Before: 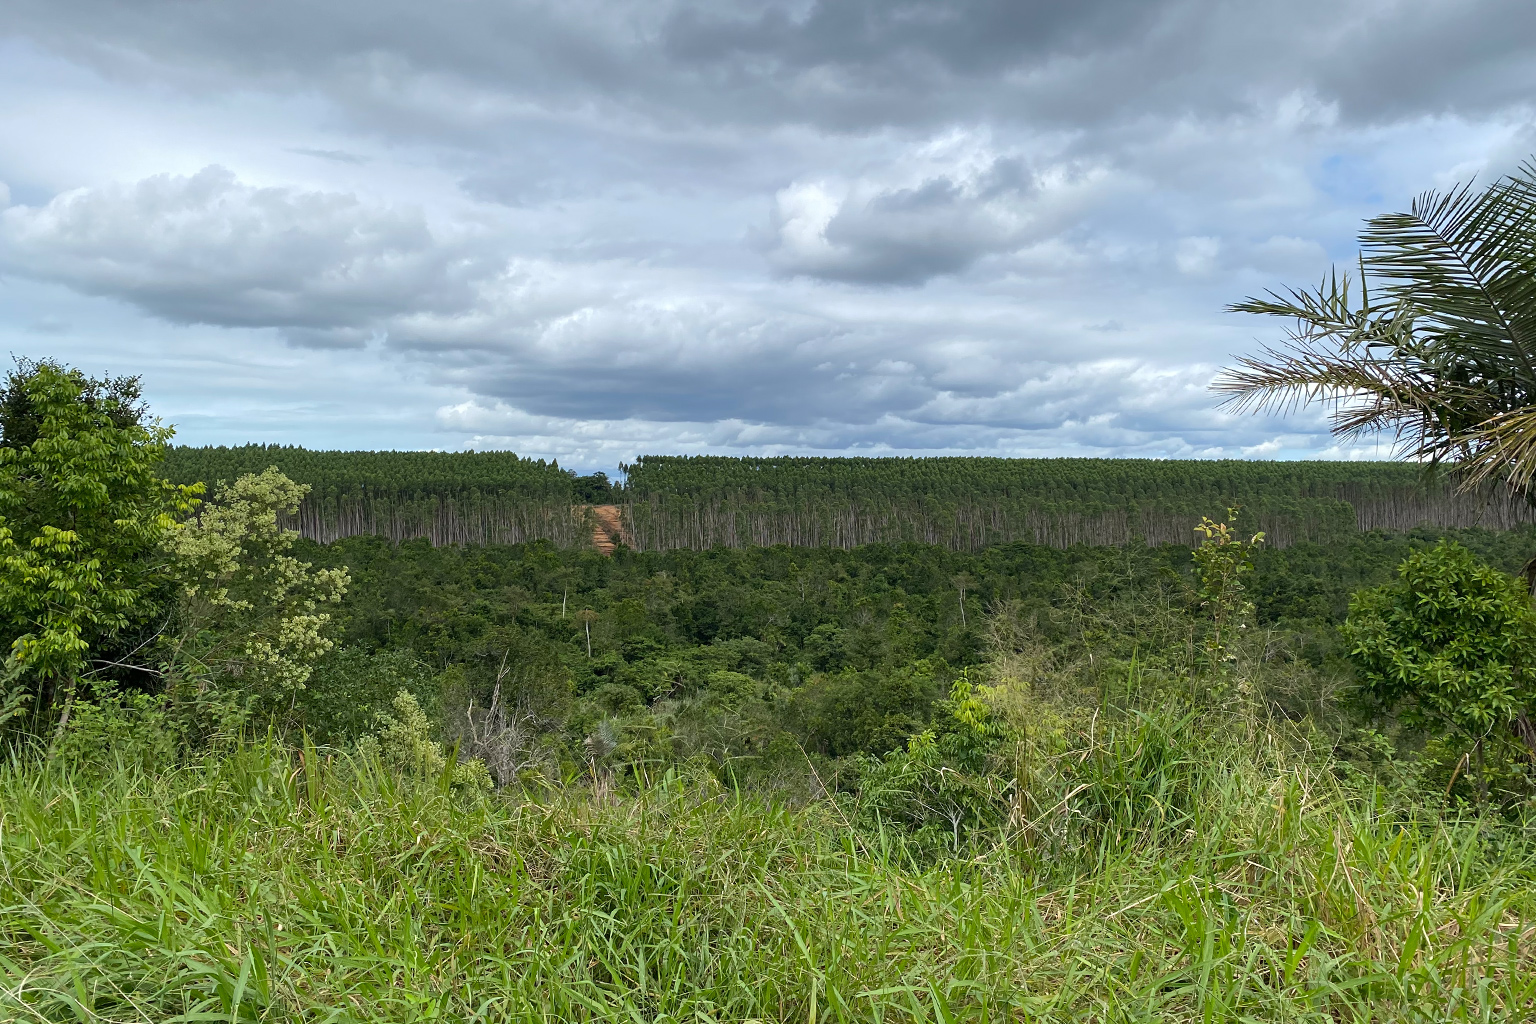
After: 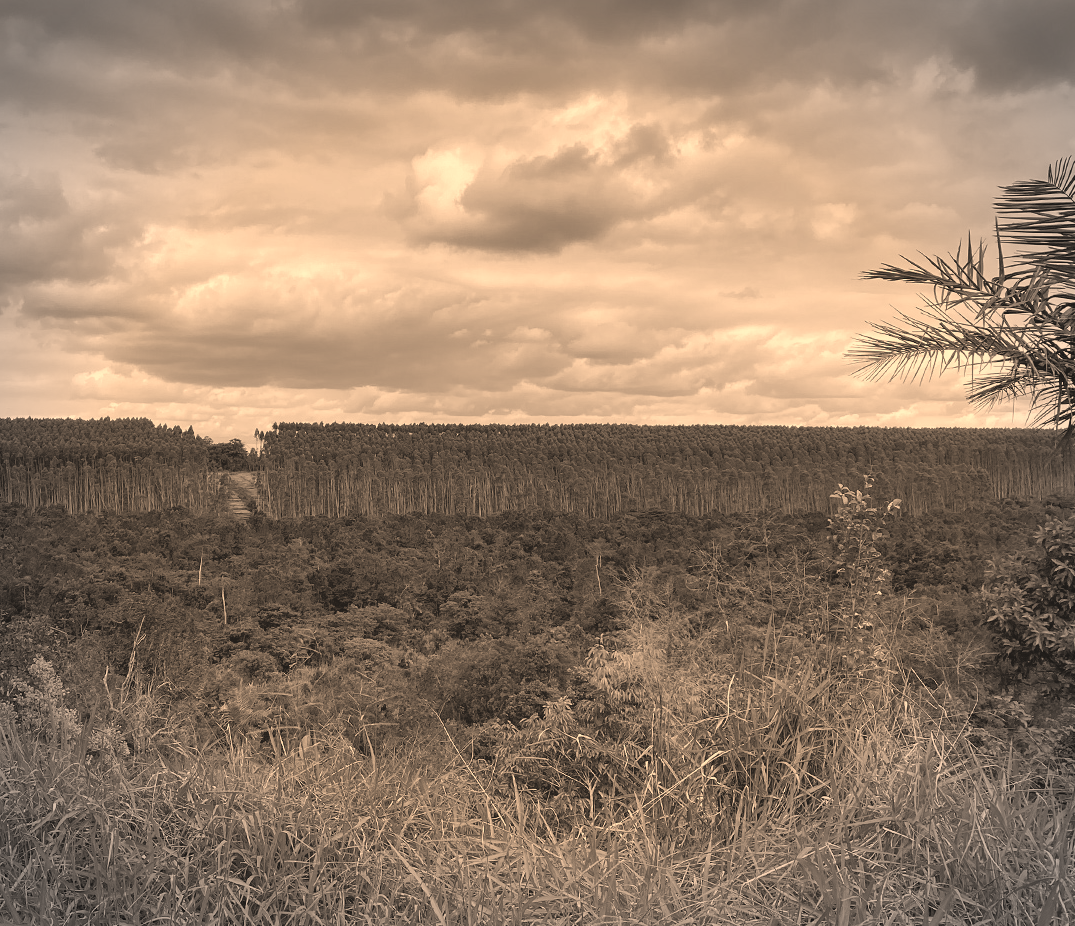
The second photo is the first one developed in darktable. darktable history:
tone equalizer: -8 EV -0.455 EV, -7 EV -0.364 EV, -6 EV -0.327 EV, -5 EV -0.2 EV, -3 EV 0.252 EV, -2 EV 0.33 EV, -1 EV 0.411 EV, +0 EV 0.411 EV
crop and rotate: left 23.719%, top 3.284%, right 6.24%, bottom 6.251%
exposure: exposure 0.177 EV, compensate highlight preservation false
contrast brightness saturation: contrast -0.207, saturation 0.189
shadows and highlights: highlights color adjustment 0.167%, soften with gaussian
color calibration: output gray [0.21, 0.42, 0.37, 0], gray › normalize channels true, x 0.343, y 0.356, temperature 5090.13 K, gamut compression 0.008
color correction: highlights a* 14.96, highlights b* 31.45
vignetting: saturation -0.65, automatic ratio true, unbound false
